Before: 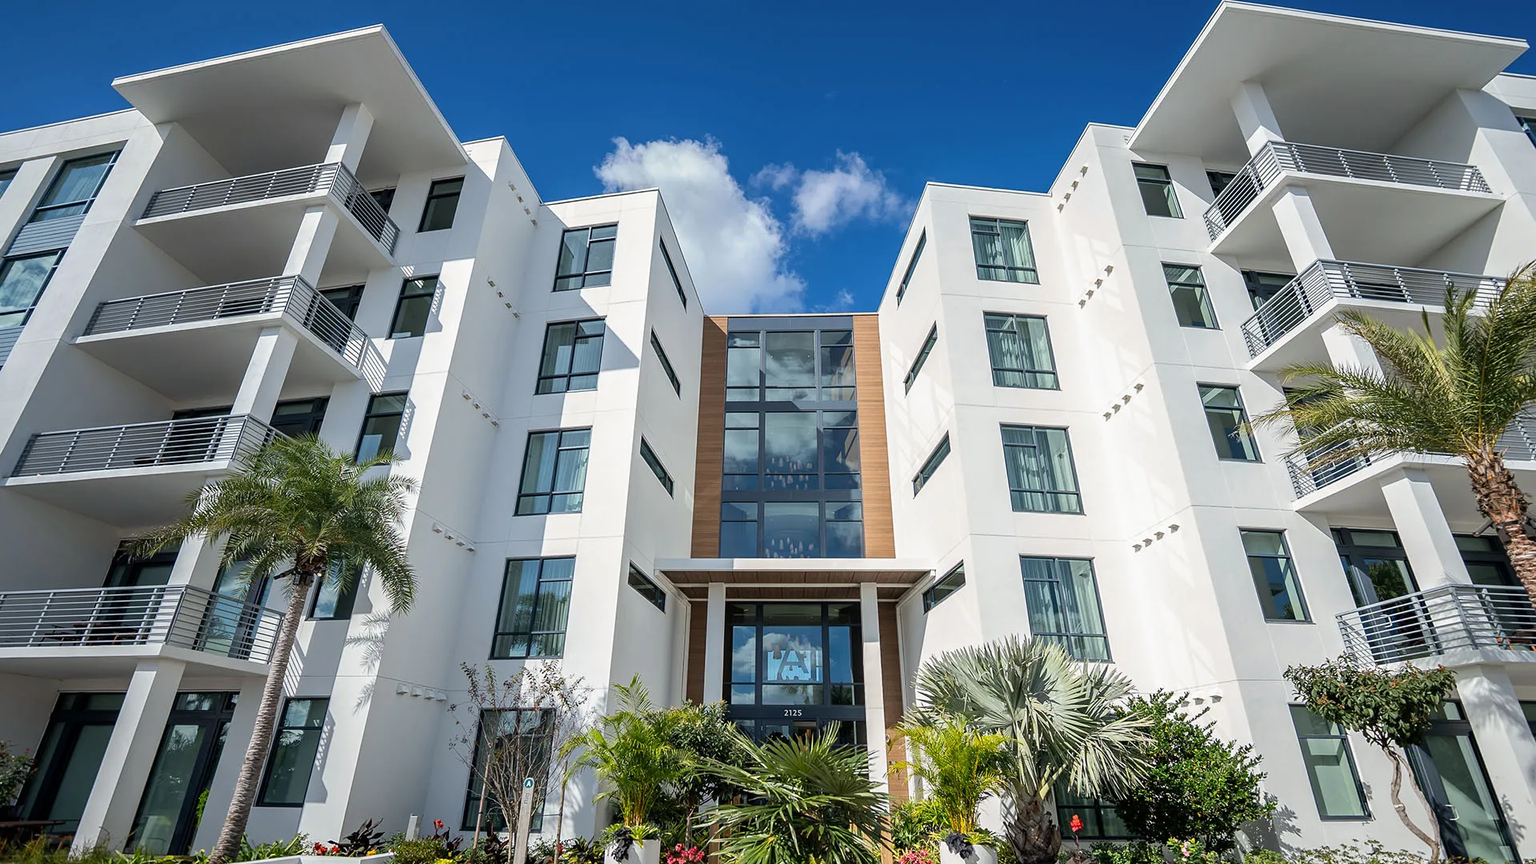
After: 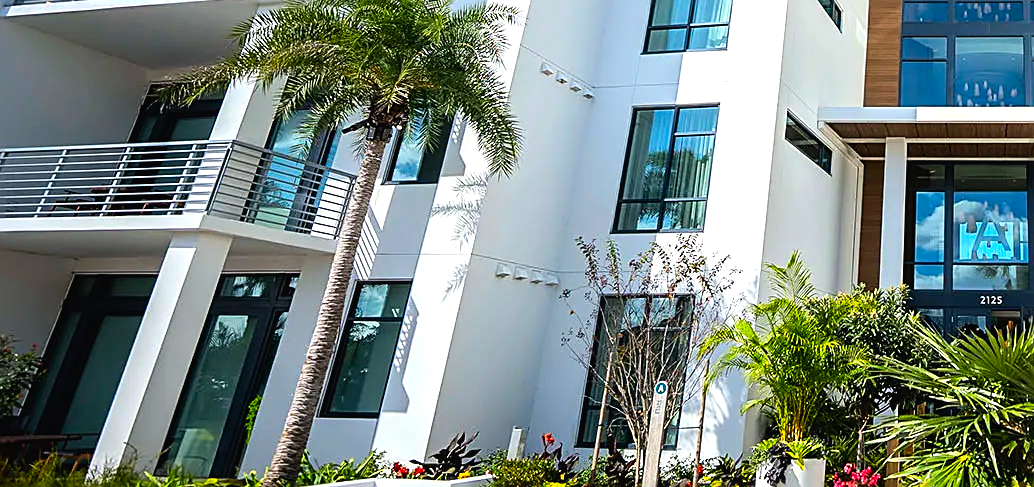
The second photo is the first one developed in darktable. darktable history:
crop and rotate: top 54.737%, right 46.116%, bottom 0.095%
tone equalizer: -8 EV -0.767 EV, -7 EV -0.672 EV, -6 EV -0.624 EV, -5 EV -0.378 EV, -3 EV 0.392 EV, -2 EV 0.6 EV, -1 EV 0.693 EV, +0 EV 0.738 EV, mask exposure compensation -0.485 EV
sharpen: on, module defaults
local contrast: mode bilateral grid, contrast 15, coarseness 35, detail 104%, midtone range 0.2
contrast brightness saturation: contrast 0.094, saturation 0.278
color balance rgb: power › hue 328.84°, global offset › luminance 0.255%, linear chroma grading › global chroma 14.977%, perceptual saturation grading › global saturation 0.849%, global vibrance 20%
